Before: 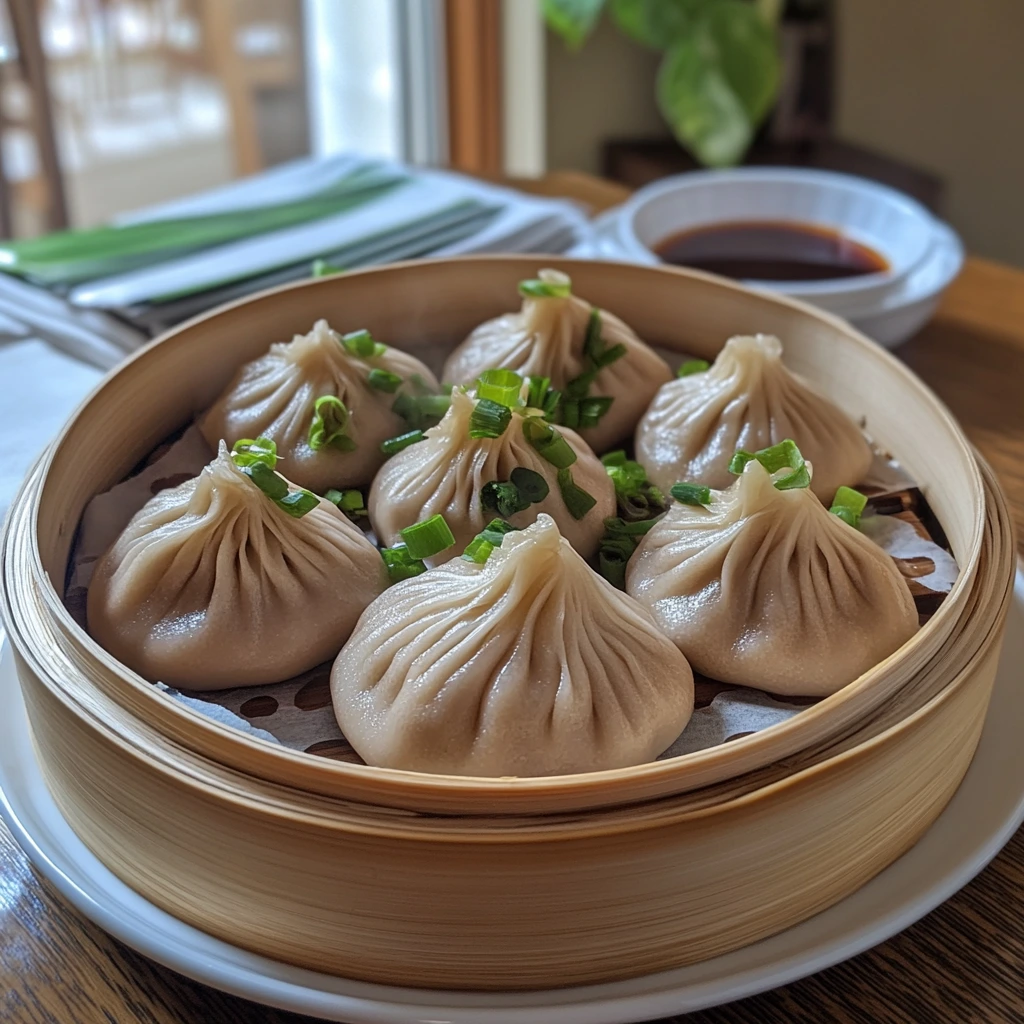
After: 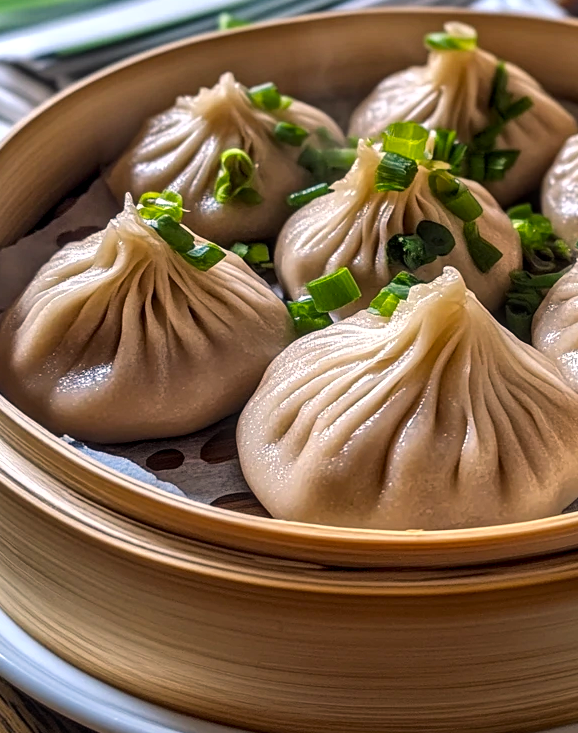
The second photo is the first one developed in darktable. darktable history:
sharpen: radius 2.913, amount 0.857, threshold 47.412
crop: left 9.199%, top 24.148%, right 34.349%, bottom 4.254%
local contrast: on, module defaults
color balance rgb: highlights gain › chroma 4.554%, highlights gain › hue 32.52°, linear chroma grading › shadows 9.369%, linear chroma grading › highlights 10.449%, linear chroma grading › global chroma 15.164%, linear chroma grading › mid-tones 14.974%, perceptual saturation grading › global saturation -3.556%, contrast 15.565%
color correction: highlights a* -2.57, highlights b* 2.3
exposure: exposure -0.014 EV, compensate highlight preservation false
tone curve: curves: ch0 [(0, 0) (0.003, 0.002) (0.011, 0.01) (0.025, 0.022) (0.044, 0.039) (0.069, 0.061) (0.1, 0.088) (0.136, 0.126) (0.177, 0.167) (0.224, 0.211) (0.277, 0.27) (0.335, 0.335) (0.399, 0.407) (0.468, 0.485) (0.543, 0.569) (0.623, 0.659) (0.709, 0.756) (0.801, 0.851) (0.898, 0.961) (1, 1)], color space Lab, independent channels, preserve colors none
base curve: curves: ch0 [(0, 0) (0.472, 0.508) (1, 1)], preserve colors none
